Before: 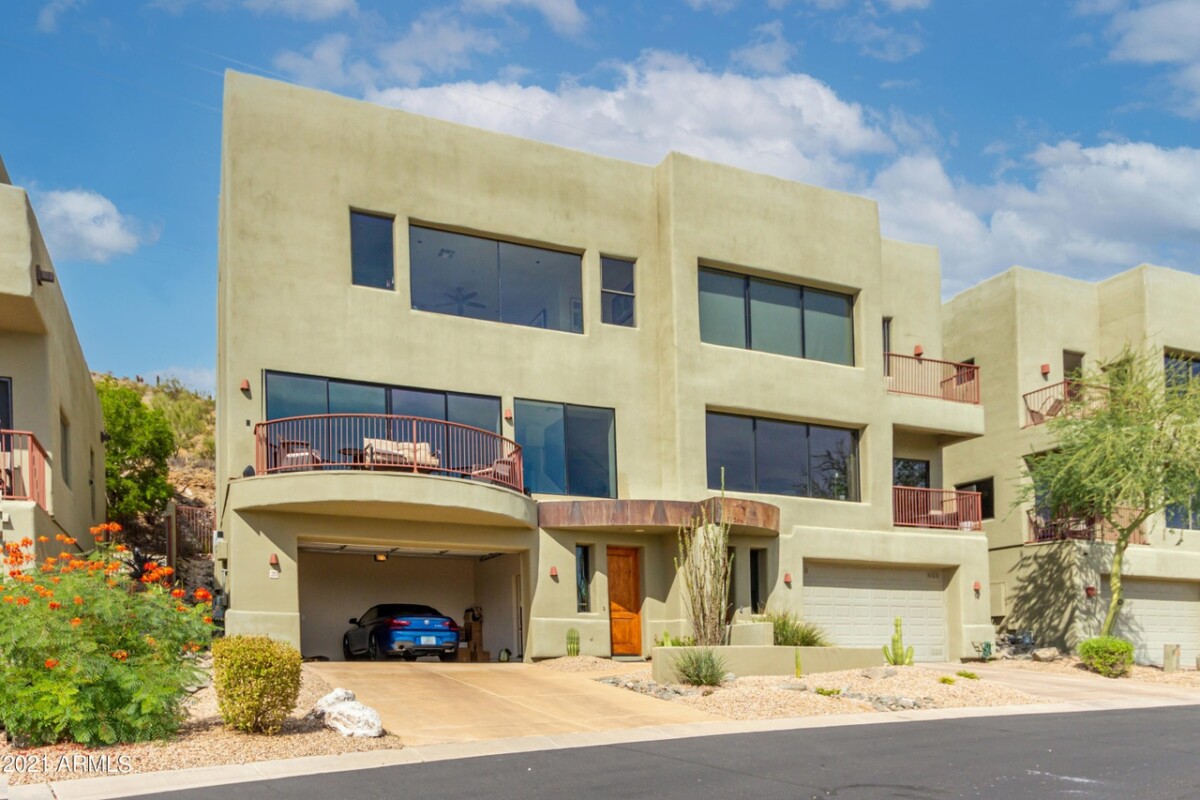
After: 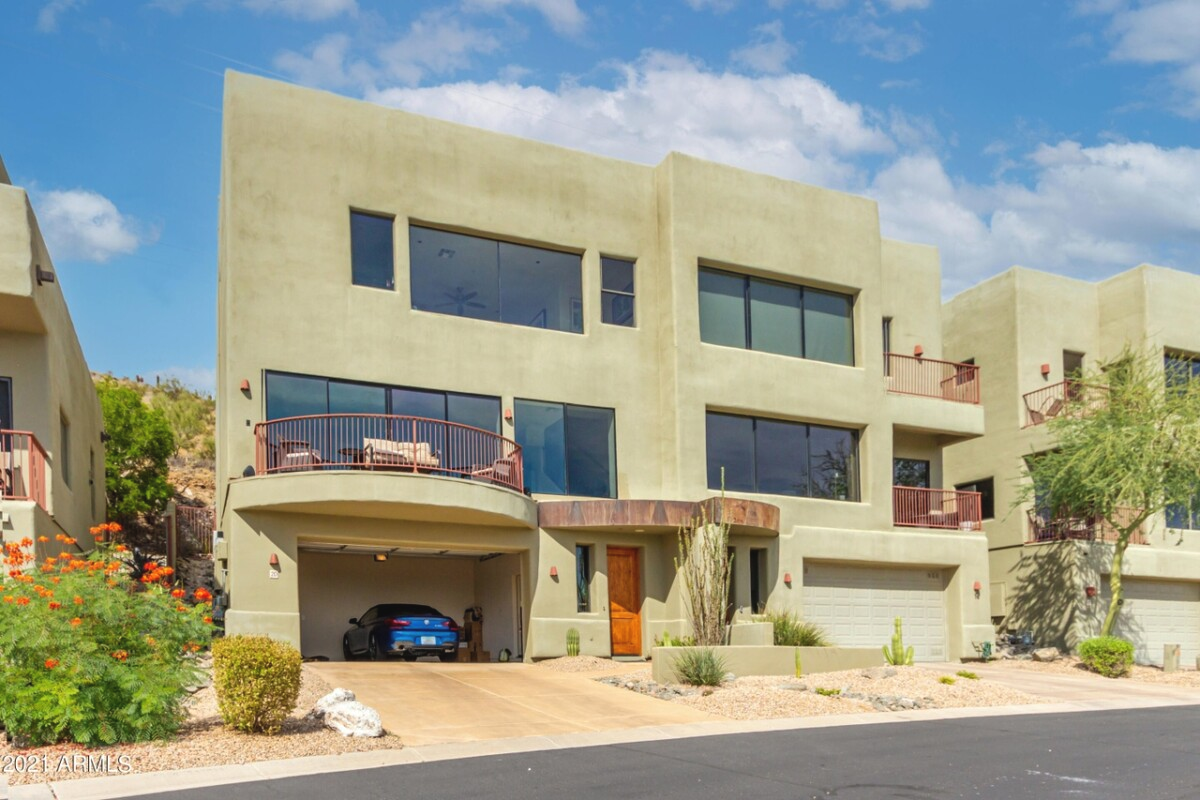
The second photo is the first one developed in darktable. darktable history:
exposure: black level correction -0.004, exposure 0.05 EV, compensate exposure bias true, compensate highlight preservation false
